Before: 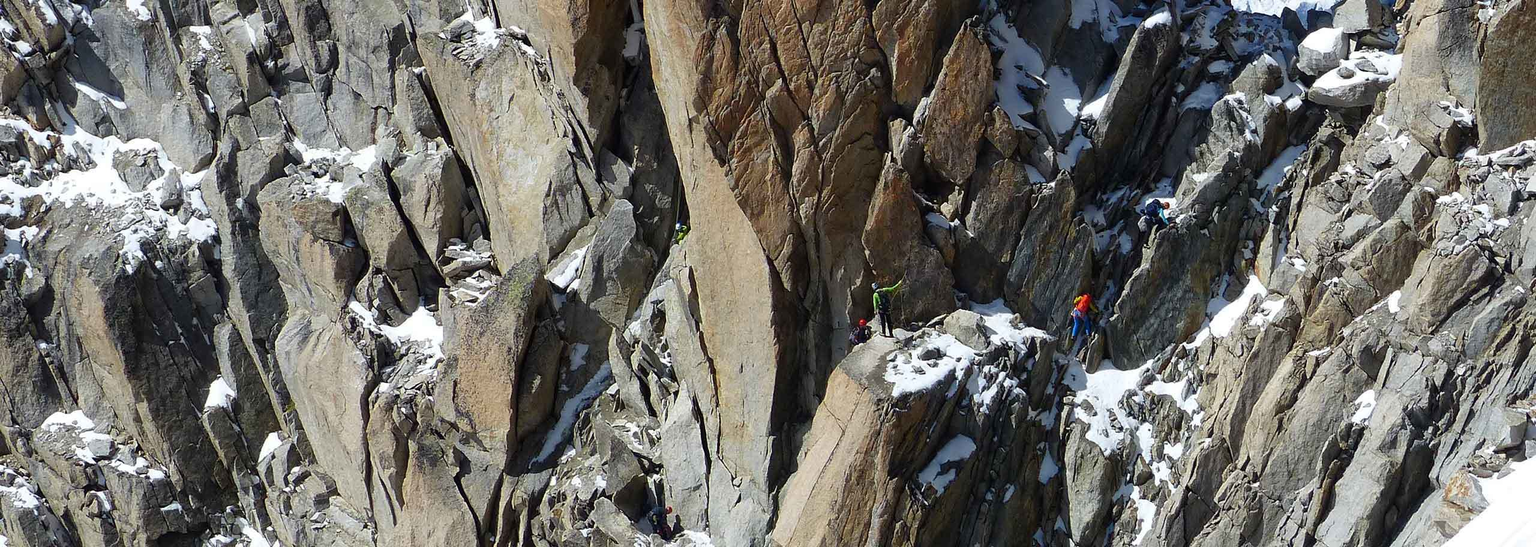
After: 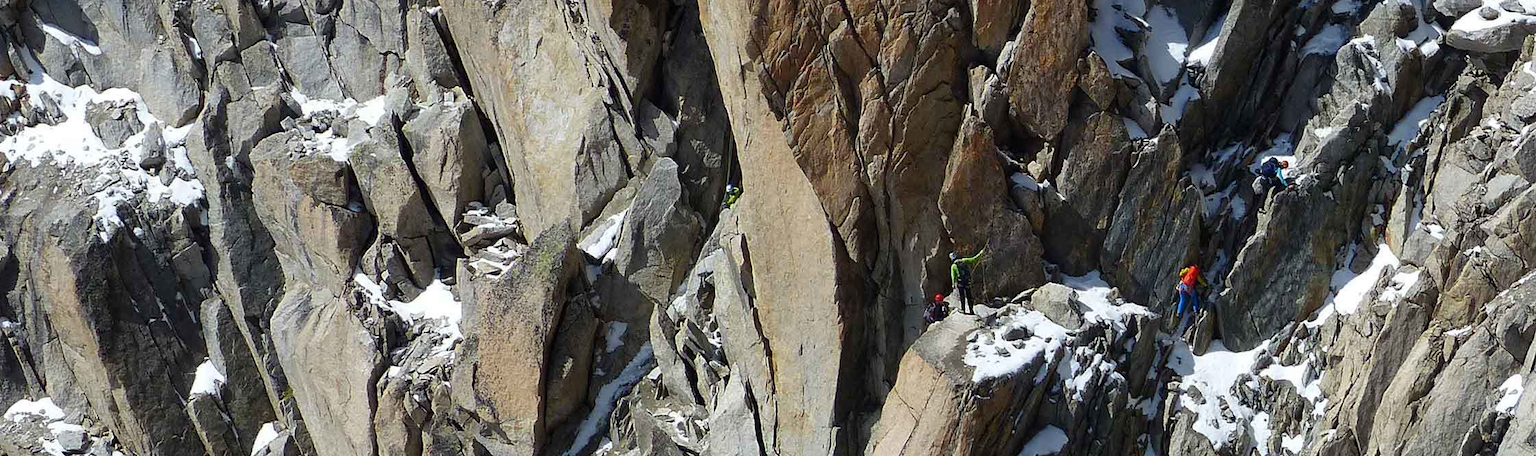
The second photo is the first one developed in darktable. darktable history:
crop and rotate: left 2.478%, top 11.214%, right 9.647%, bottom 15.495%
